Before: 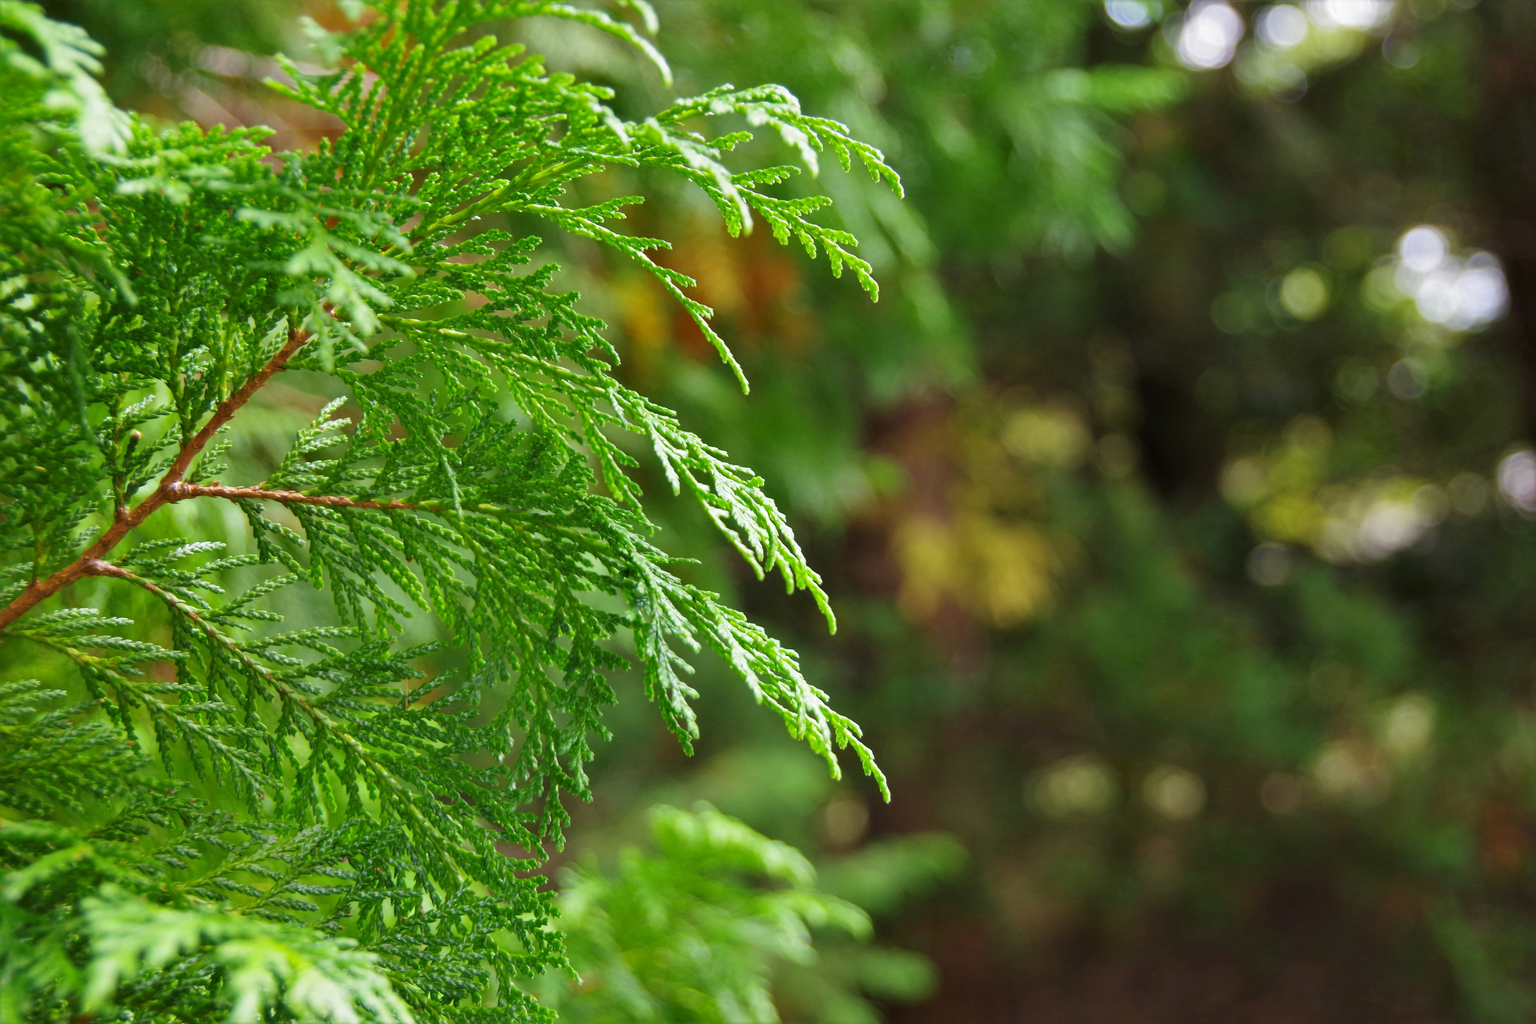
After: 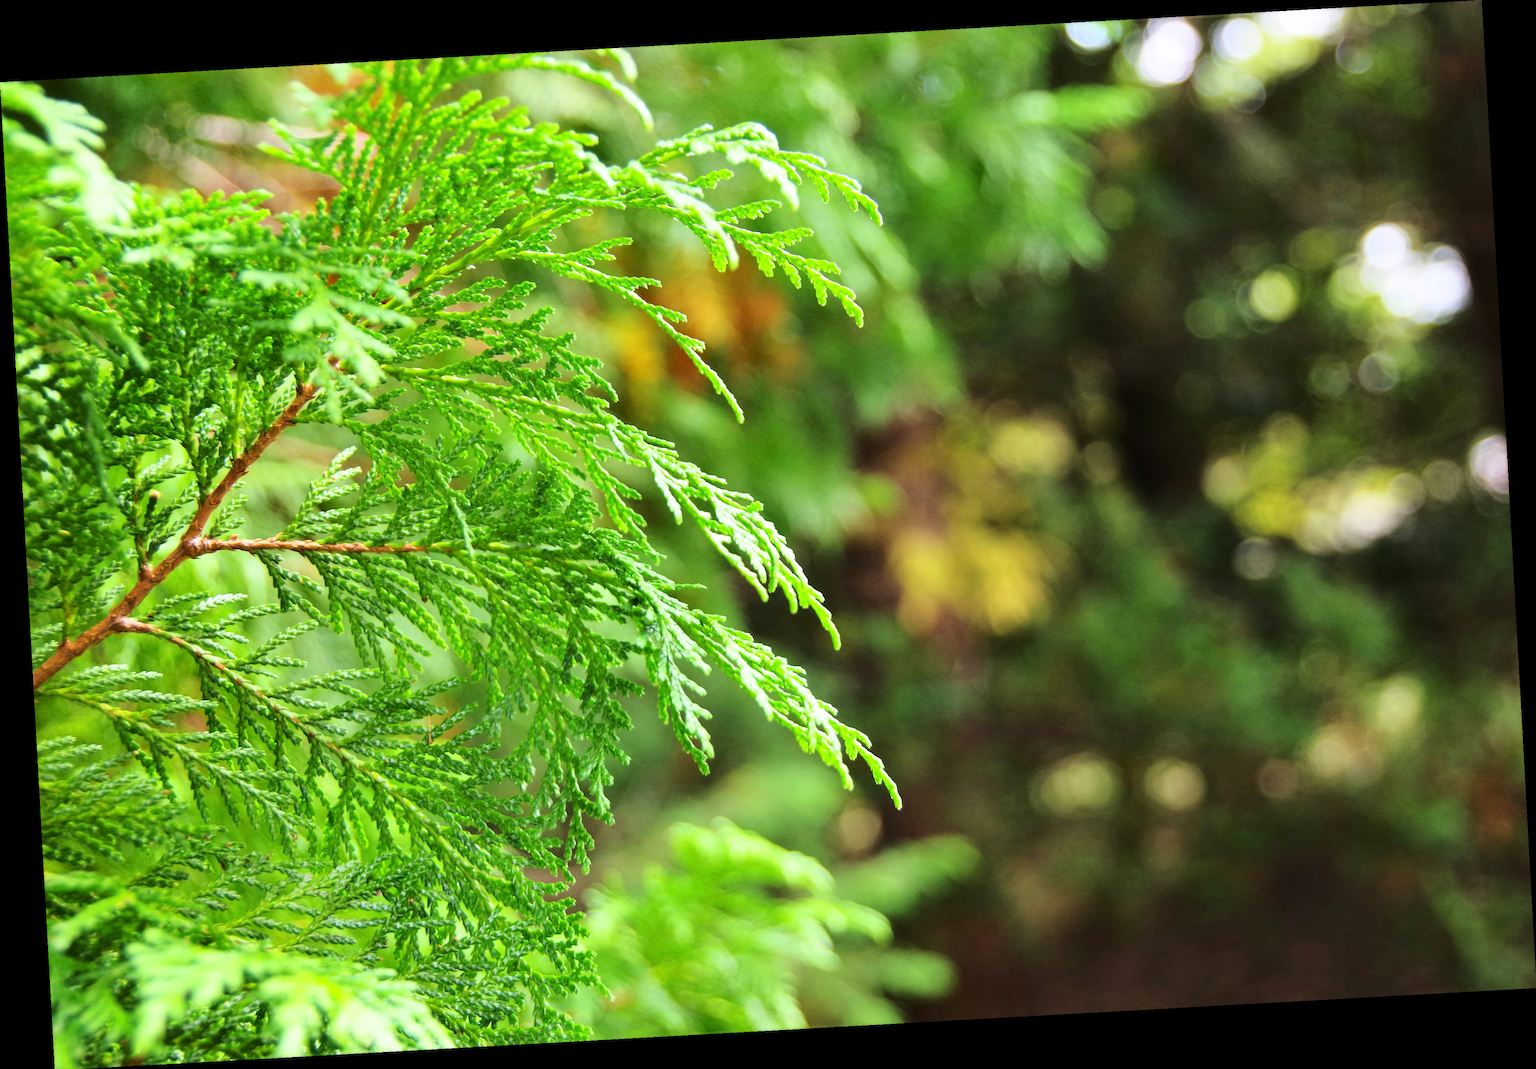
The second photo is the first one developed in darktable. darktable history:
contrast brightness saturation: contrast 0.1, brightness 0.02, saturation 0.02
rotate and perspective: rotation -3.18°, automatic cropping off
base curve: curves: ch0 [(0, 0) (0.028, 0.03) (0.121, 0.232) (0.46, 0.748) (0.859, 0.968) (1, 1)]
